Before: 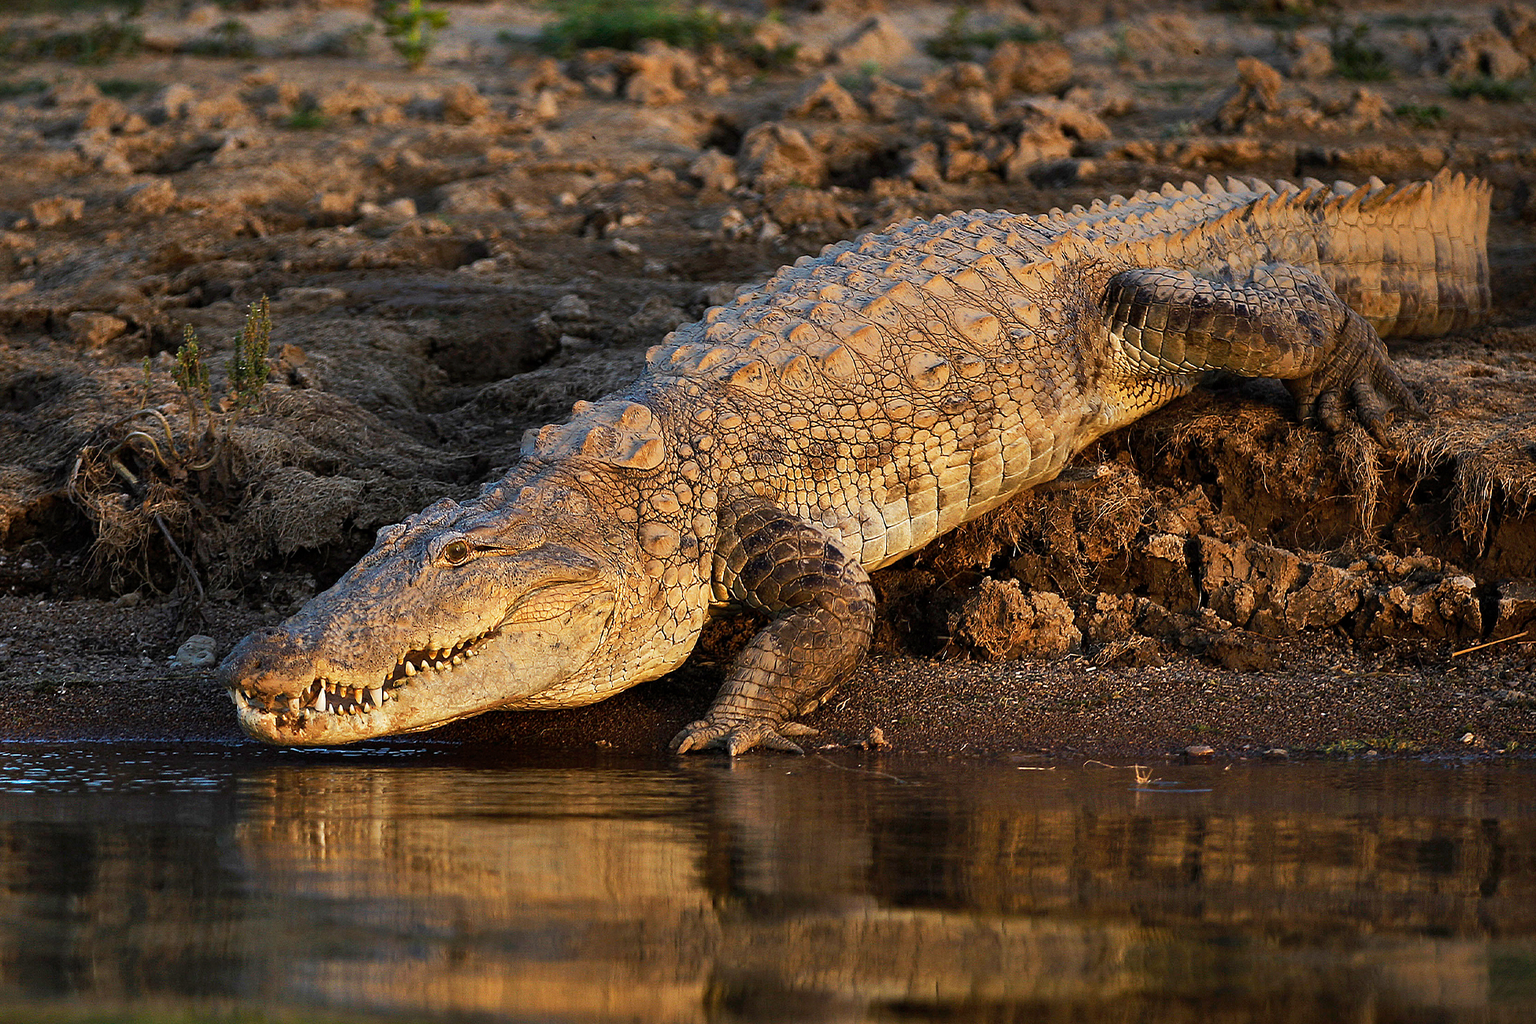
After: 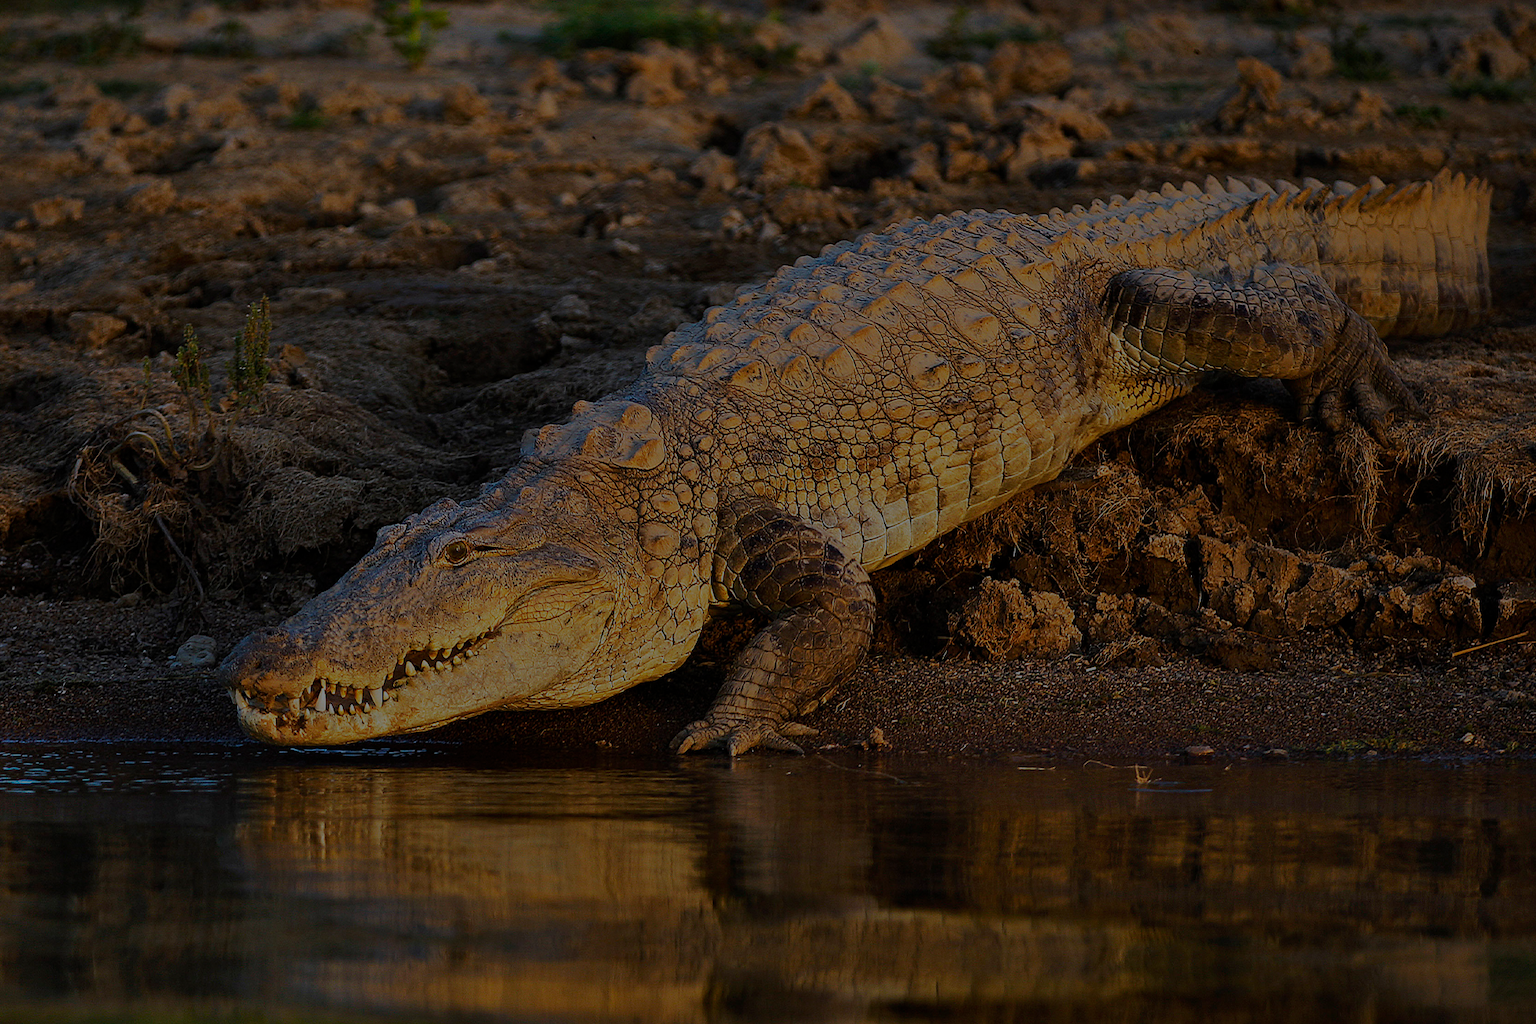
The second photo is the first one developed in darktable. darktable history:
color balance rgb: highlights gain › luminance 16.745%, highlights gain › chroma 2.945%, highlights gain › hue 258.21°, perceptual saturation grading › global saturation 19.656%, perceptual brilliance grading › global brilliance -47.85%, global vibrance 20%
